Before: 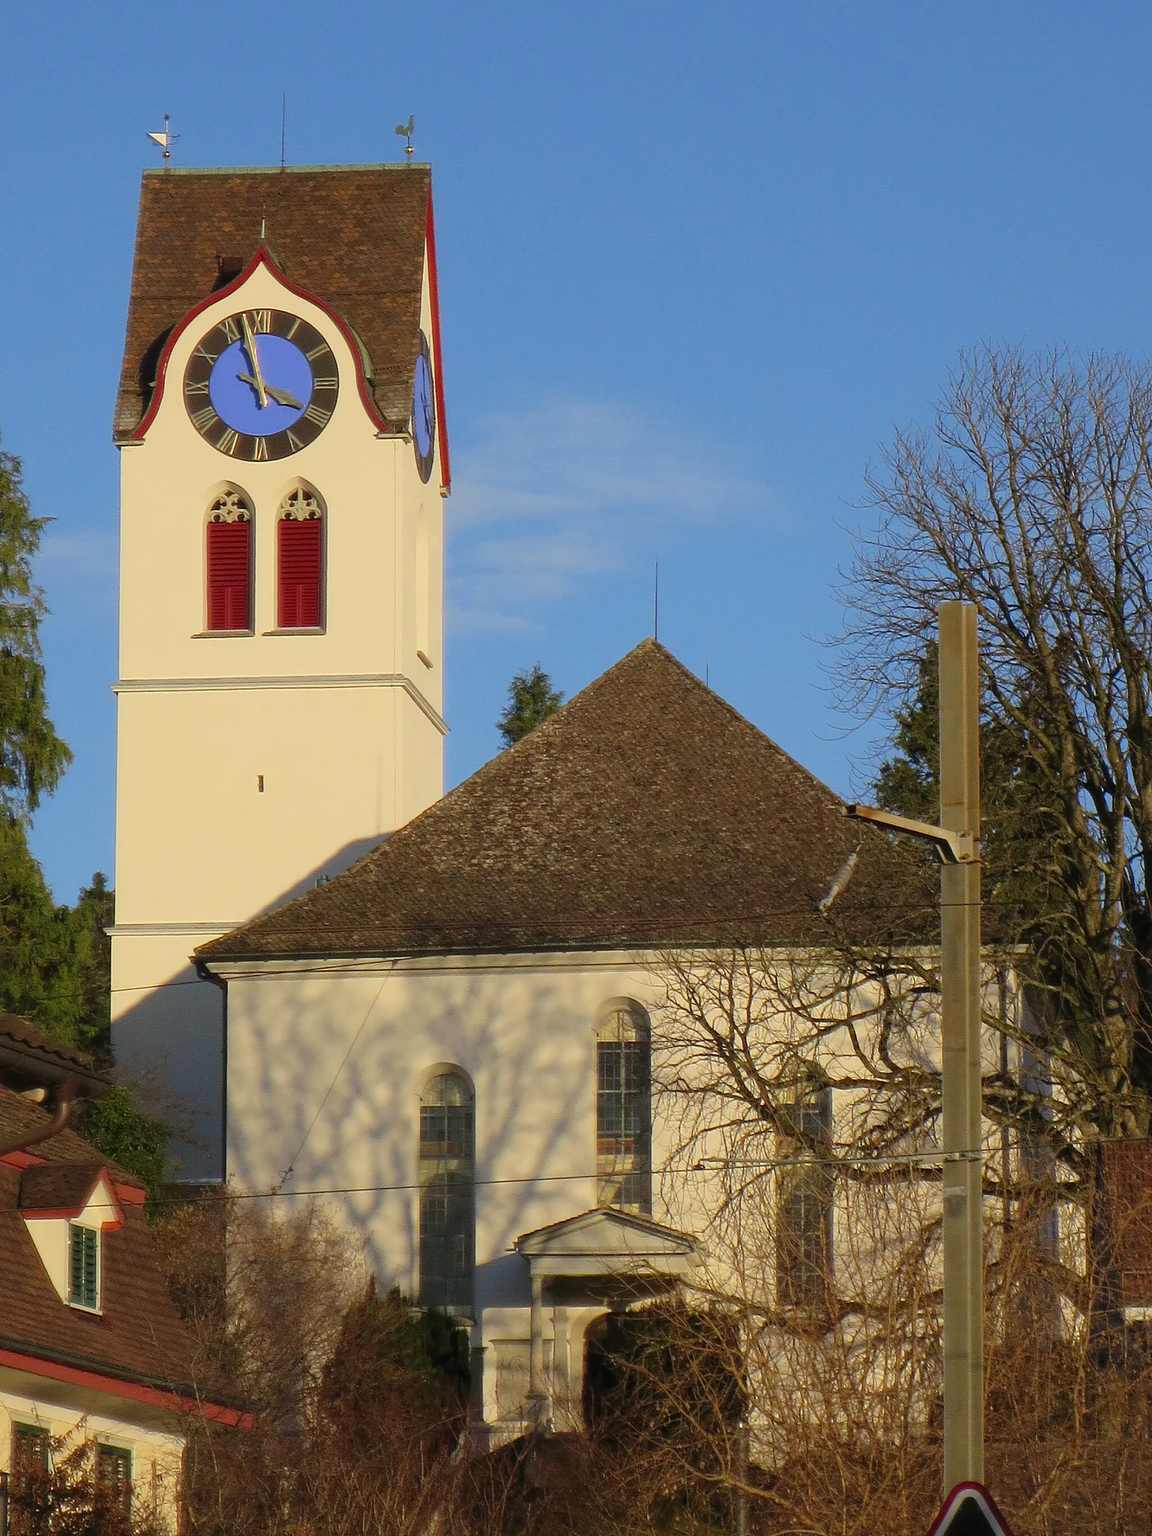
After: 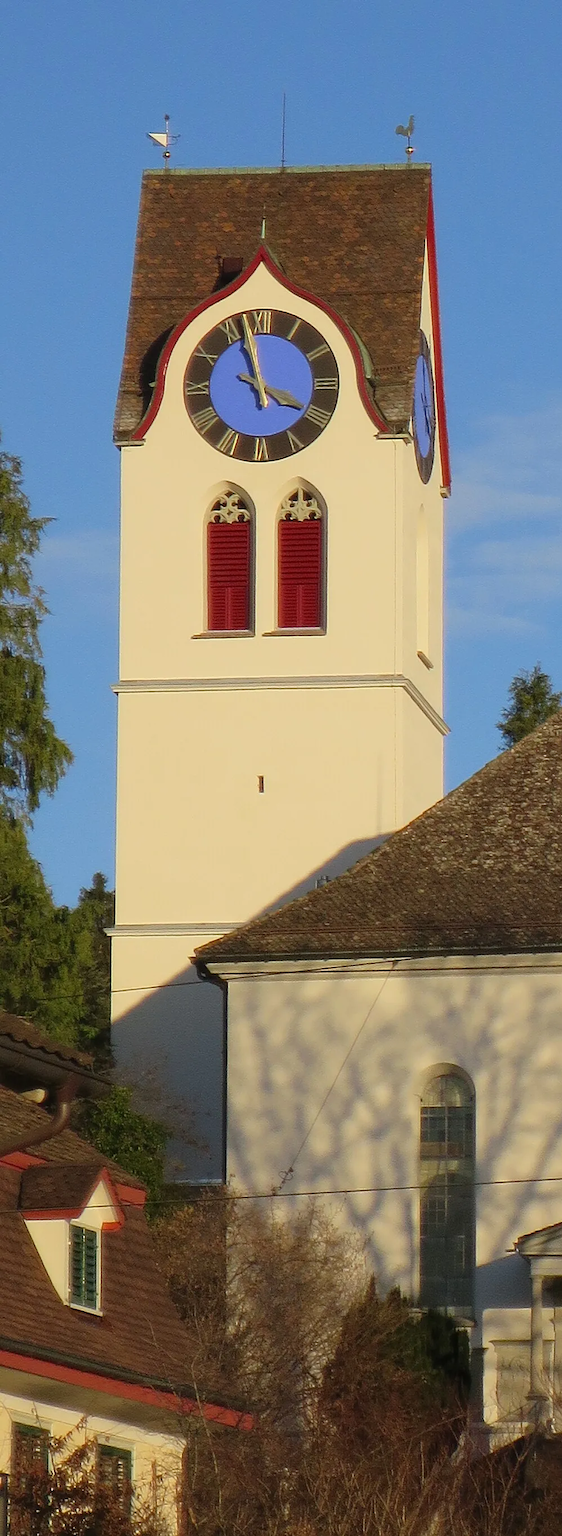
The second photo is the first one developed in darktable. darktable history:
crop and rotate: left 0.024%, top 0%, right 51.106%
